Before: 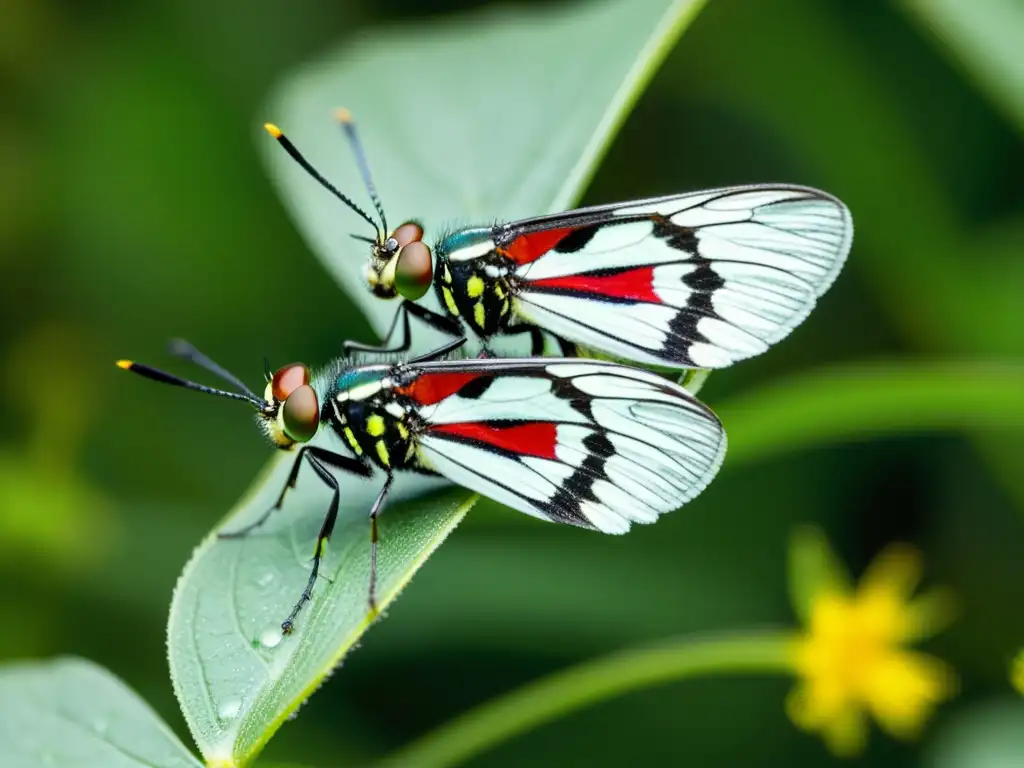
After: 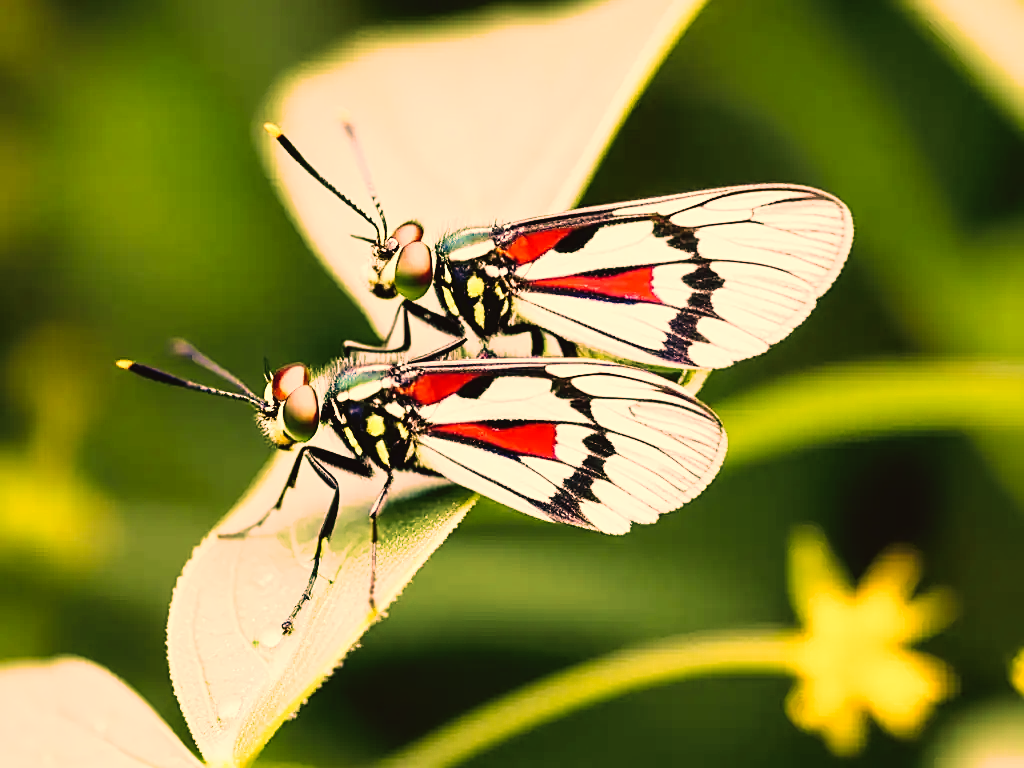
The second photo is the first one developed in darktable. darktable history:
tone curve: curves: ch0 [(0, 0.031) (0.139, 0.084) (0.311, 0.278) (0.495, 0.544) (0.718, 0.816) (0.841, 0.909) (1, 0.967)]; ch1 [(0, 0) (0.272, 0.249) (0.388, 0.385) (0.479, 0.456) (0.495, 0.497) (0.538, 0.55) (0.578, 0.595) (0.707, 0.778) (1, 1)]; ch2 [(0, 0) (0.125, 0.089) (0.353, 0.329) (0.443, 0.408) (0.502, 0.495) (0.56, 0.553) (0.608, 0.631) (1, 1)], preserve colors none
sharpen: on, module defaults
color correction: highlights a* 39.84, highlights b* 39.55, saturation 0.693
velvia: strength 67.66%, mid-tones bias 0.977
exposure: exposure 0.733 EV, compensate highlight preservation false
